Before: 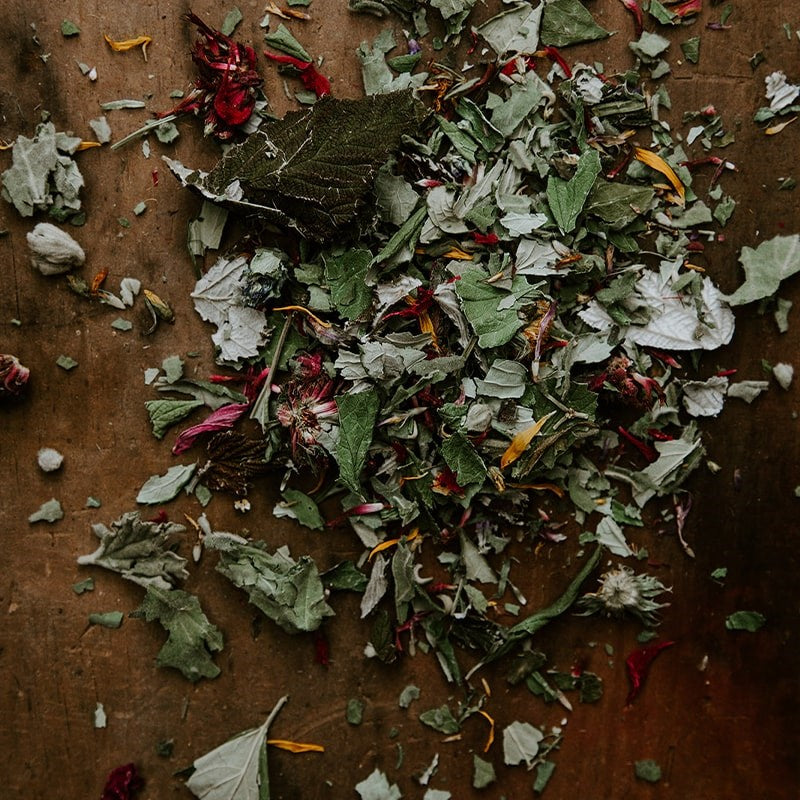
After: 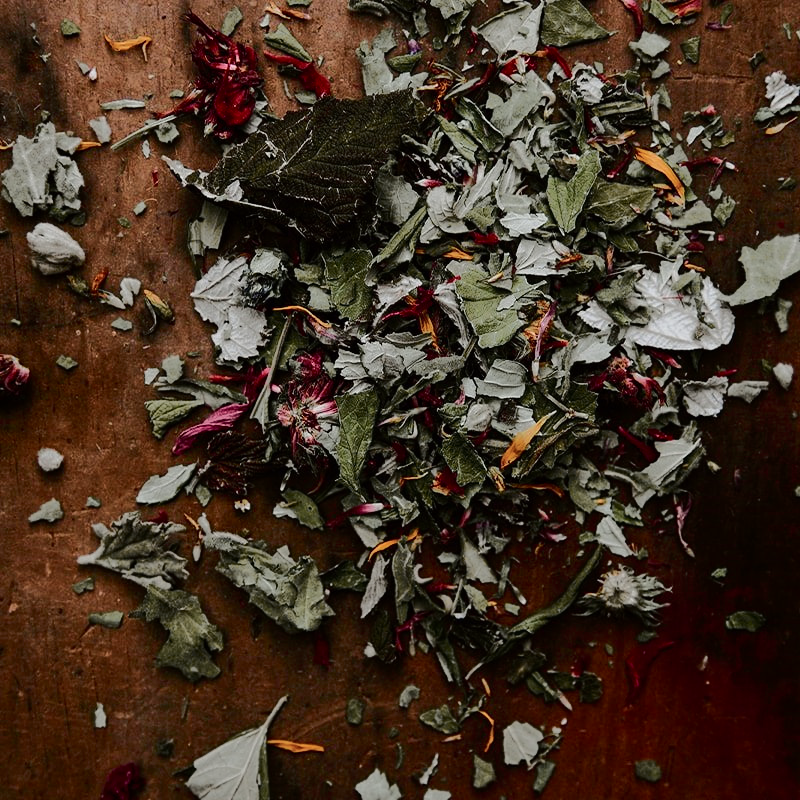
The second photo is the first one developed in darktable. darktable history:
tone curve: curves: ch0 [(0, 0) (0.104, 0.061) (0.239, 0.201) (0.327, 0.317) (0.401, 0.443) (0.489, 0.566) (0.65, 0.68) (0.832, 0.858) (1, 0.977)]; ch1 [(0, 0) (0.161, 0.092) (0.35, 0.33) (0.379, 0.401) (0.447, 0.476) (0.495, 0.499) (0.515, 0.518) (0.534, 0.557) (0.602, 0.625) (0.712, 0.706) (1, 1)]; ch2 [(0, 0) (0.359, 0.372) (0.437, 0.437) (0.502, 0.501) (0.55, 0.534) (0.592, 0.601) (0.647, 0.64) (1, 1)], color space Lab, independent channels, preserve colors none
